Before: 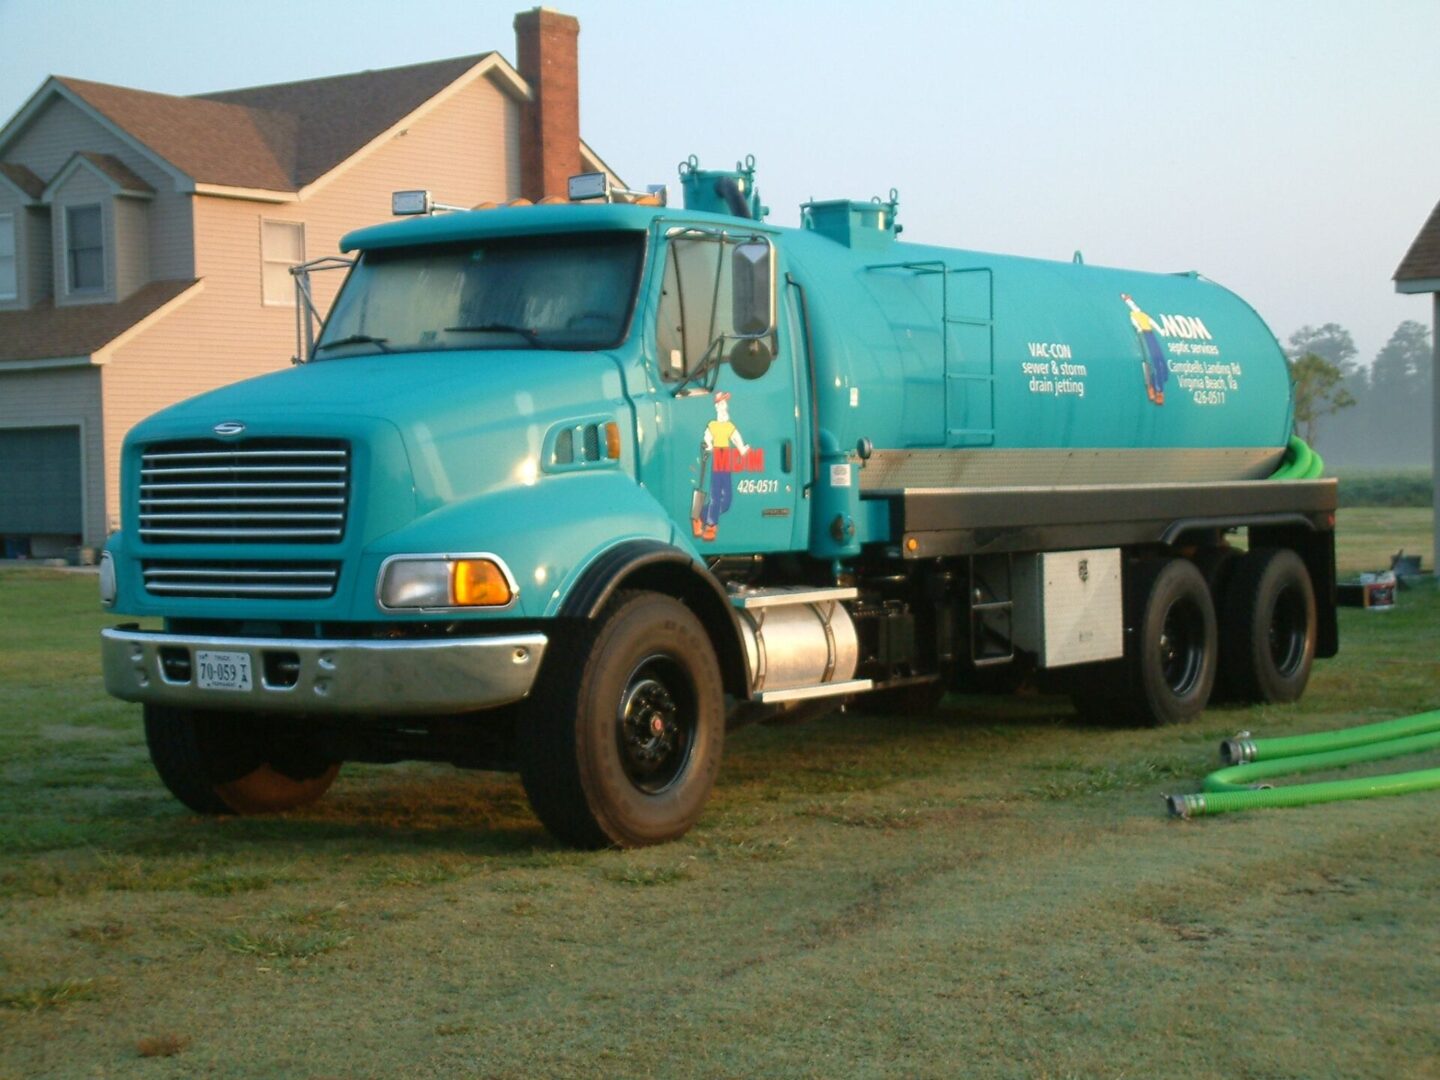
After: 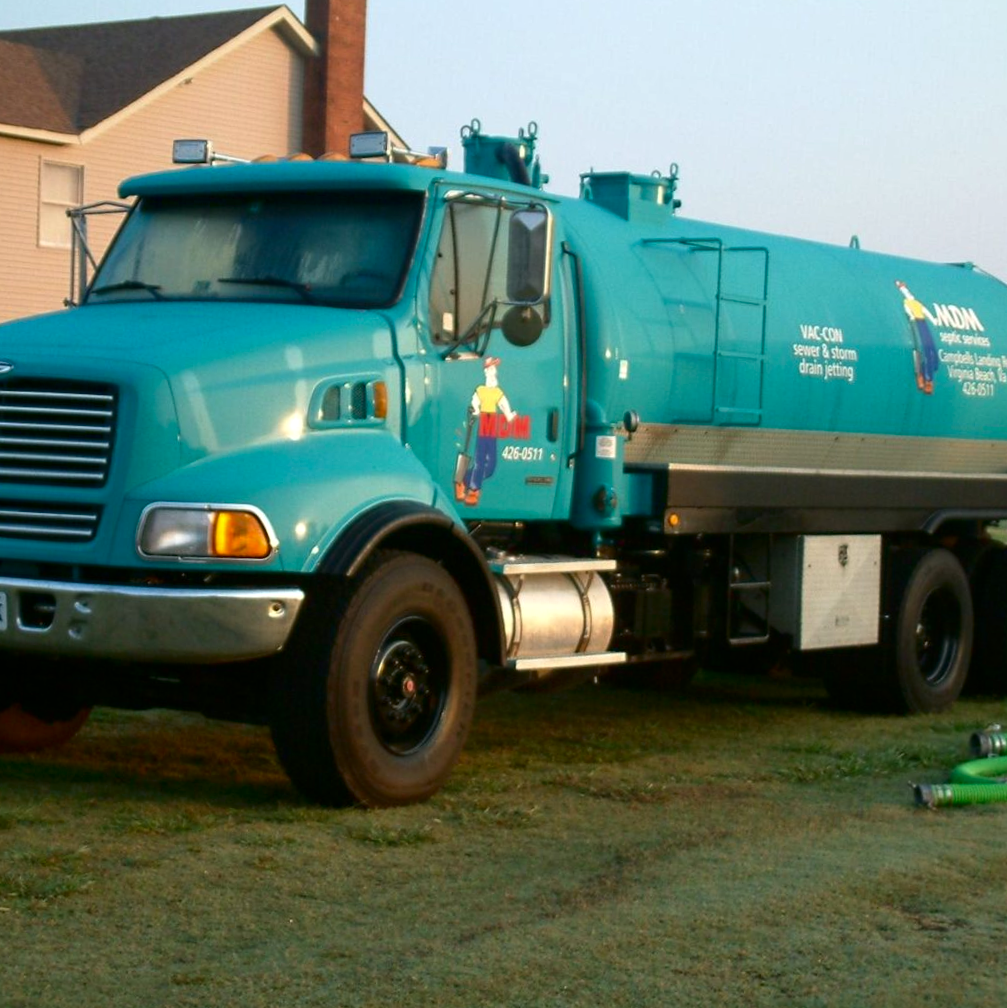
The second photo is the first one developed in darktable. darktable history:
contrast equalizer: octaves 7, y [[0.6 ×6], [0.55 ×6], [0 ×6], [0 ×6], [0 ×6]], mix 0.137
contrast brightness saturation: contrast 0.069, brightness -0.131, saturation 0.063
crop and rotate: angle -3.1°, left 14.168%, top 0.02%, right 10.952%, bottom 0.014%
